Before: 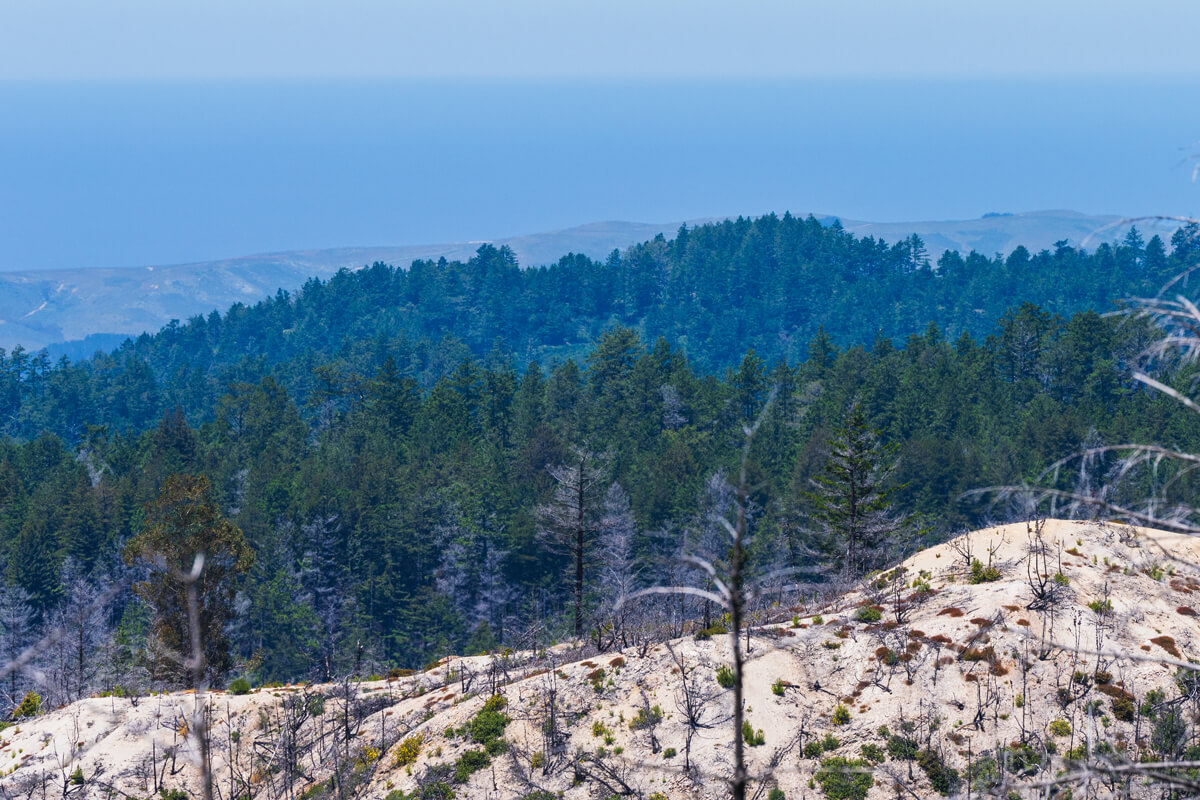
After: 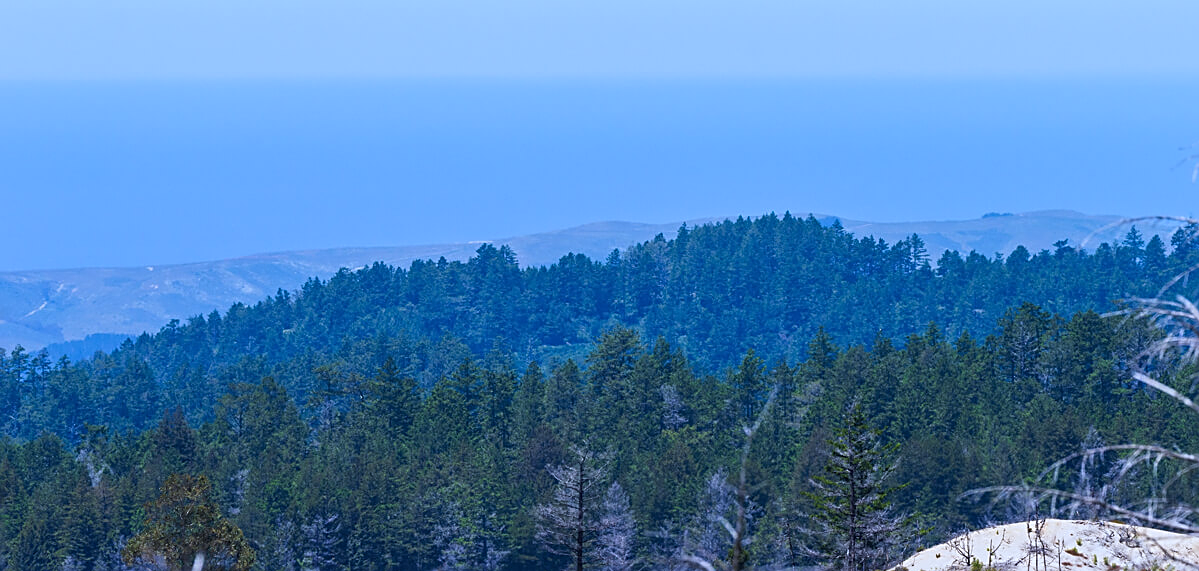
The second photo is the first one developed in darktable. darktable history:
sharpen: amount 0.55
white balance: red 0.926, green 1.003, blue 1.133
crop: bottom 28.576%
